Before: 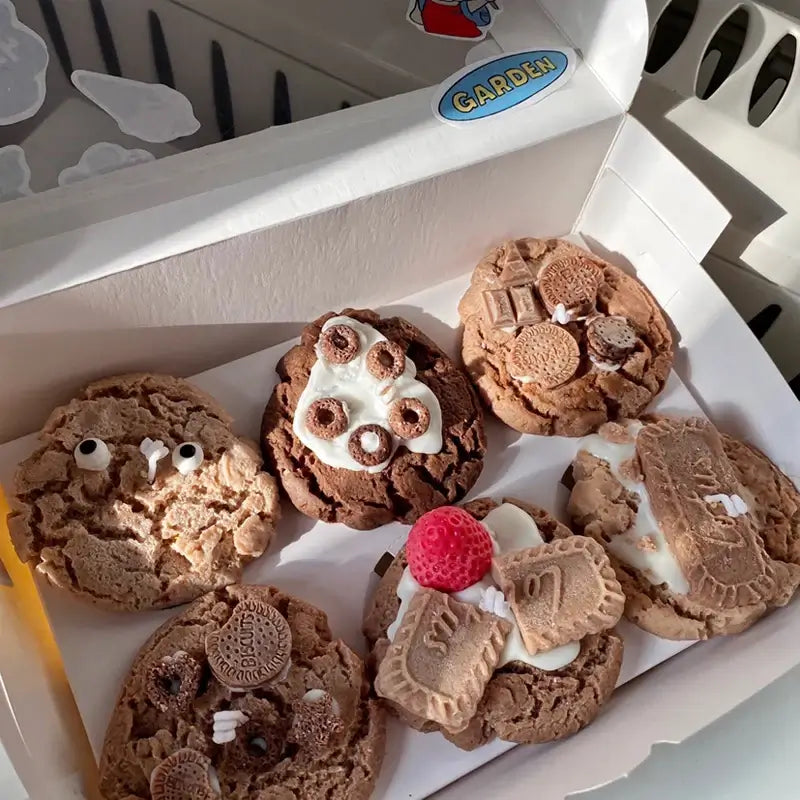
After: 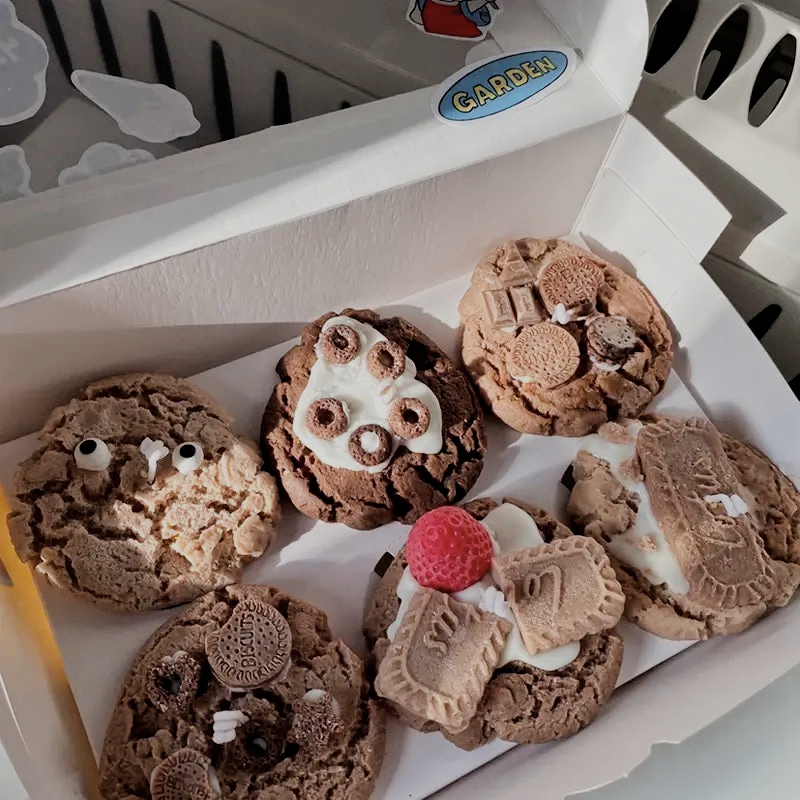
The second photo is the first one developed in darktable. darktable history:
color contrast: green-magenta contrast 0.84, blue-yellow contrast 0.86
filmic rgb: black relative exposure -7.65 EV, white relative exposure 4.56 EV, hardness 3.61, contrast 1.05
